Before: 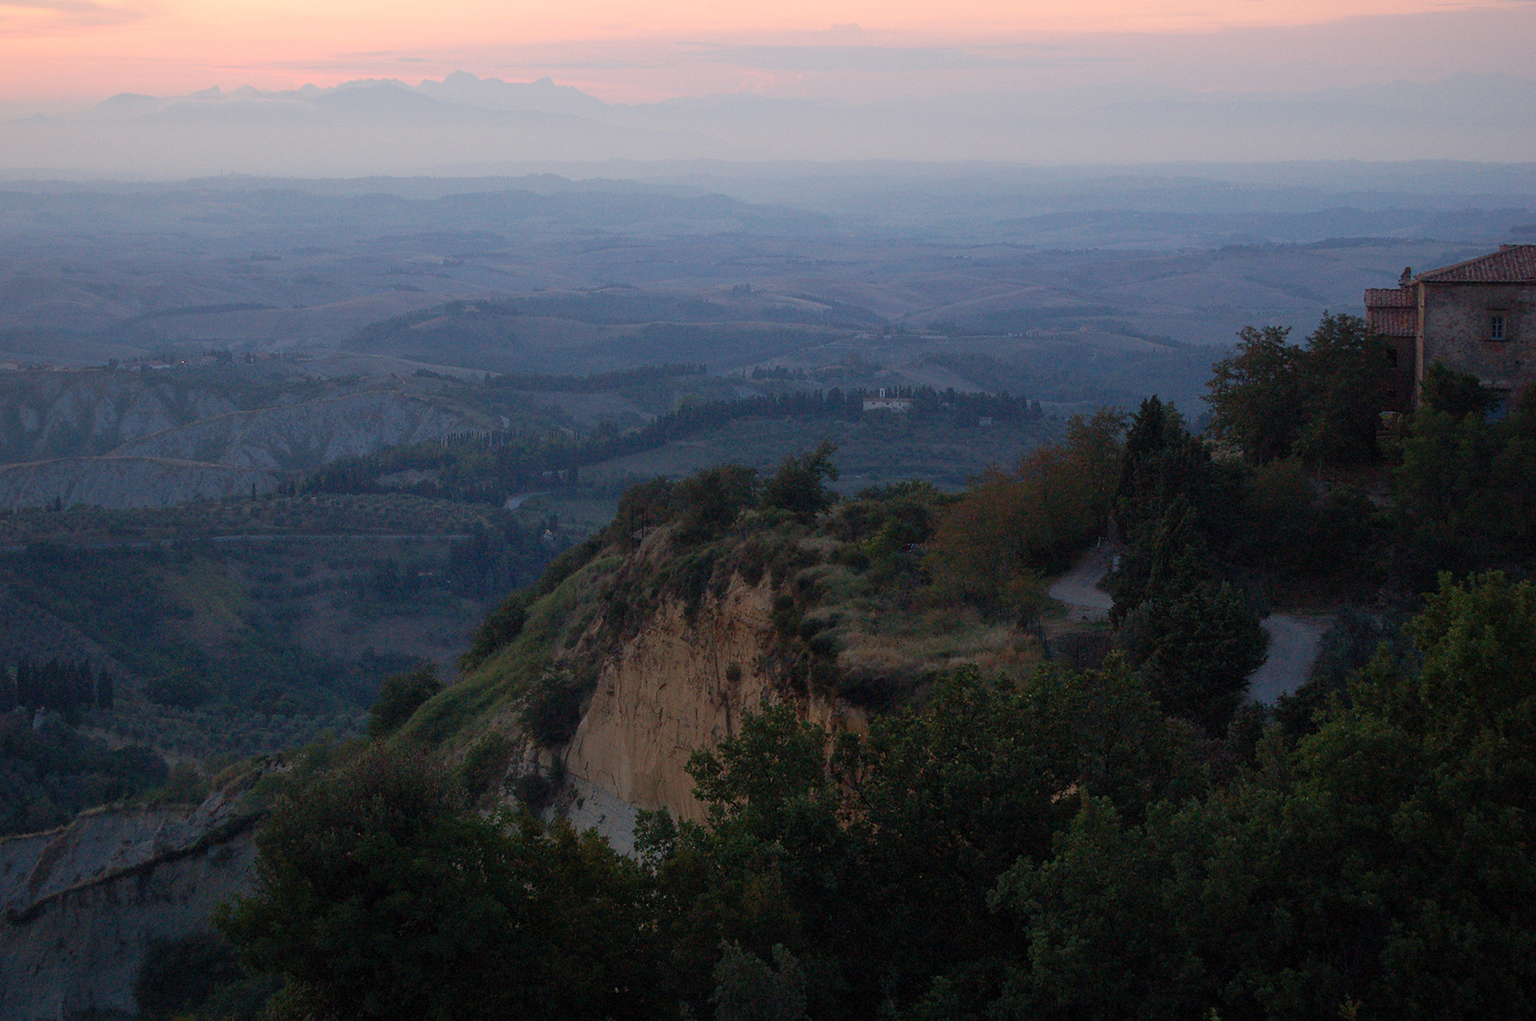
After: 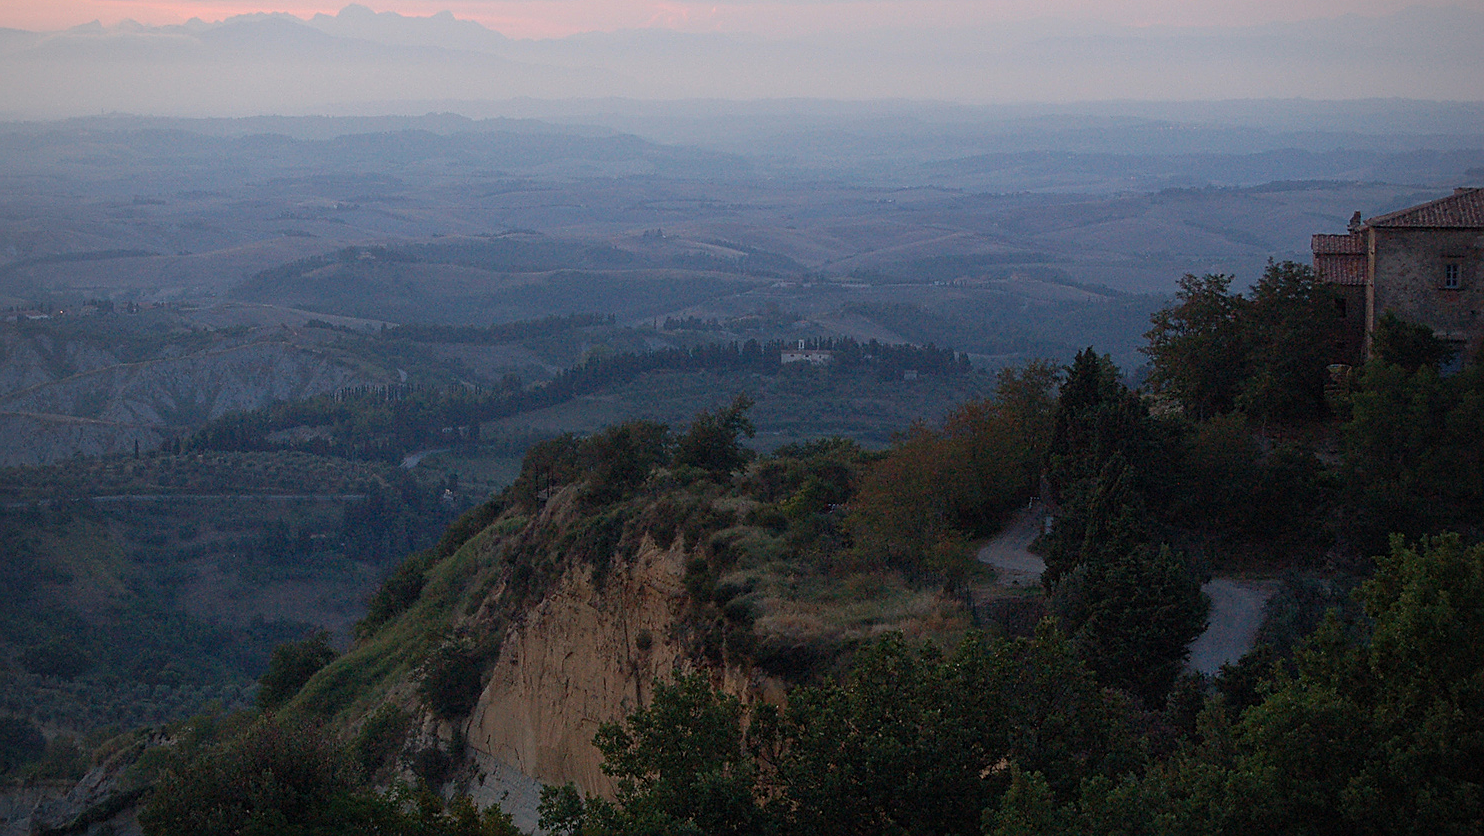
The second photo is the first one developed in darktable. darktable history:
crop: left 8.155%, top 6.611%, bottom 15.385%
vignetting: fall-off radius 93.87%
sharpen: on, module defaults
